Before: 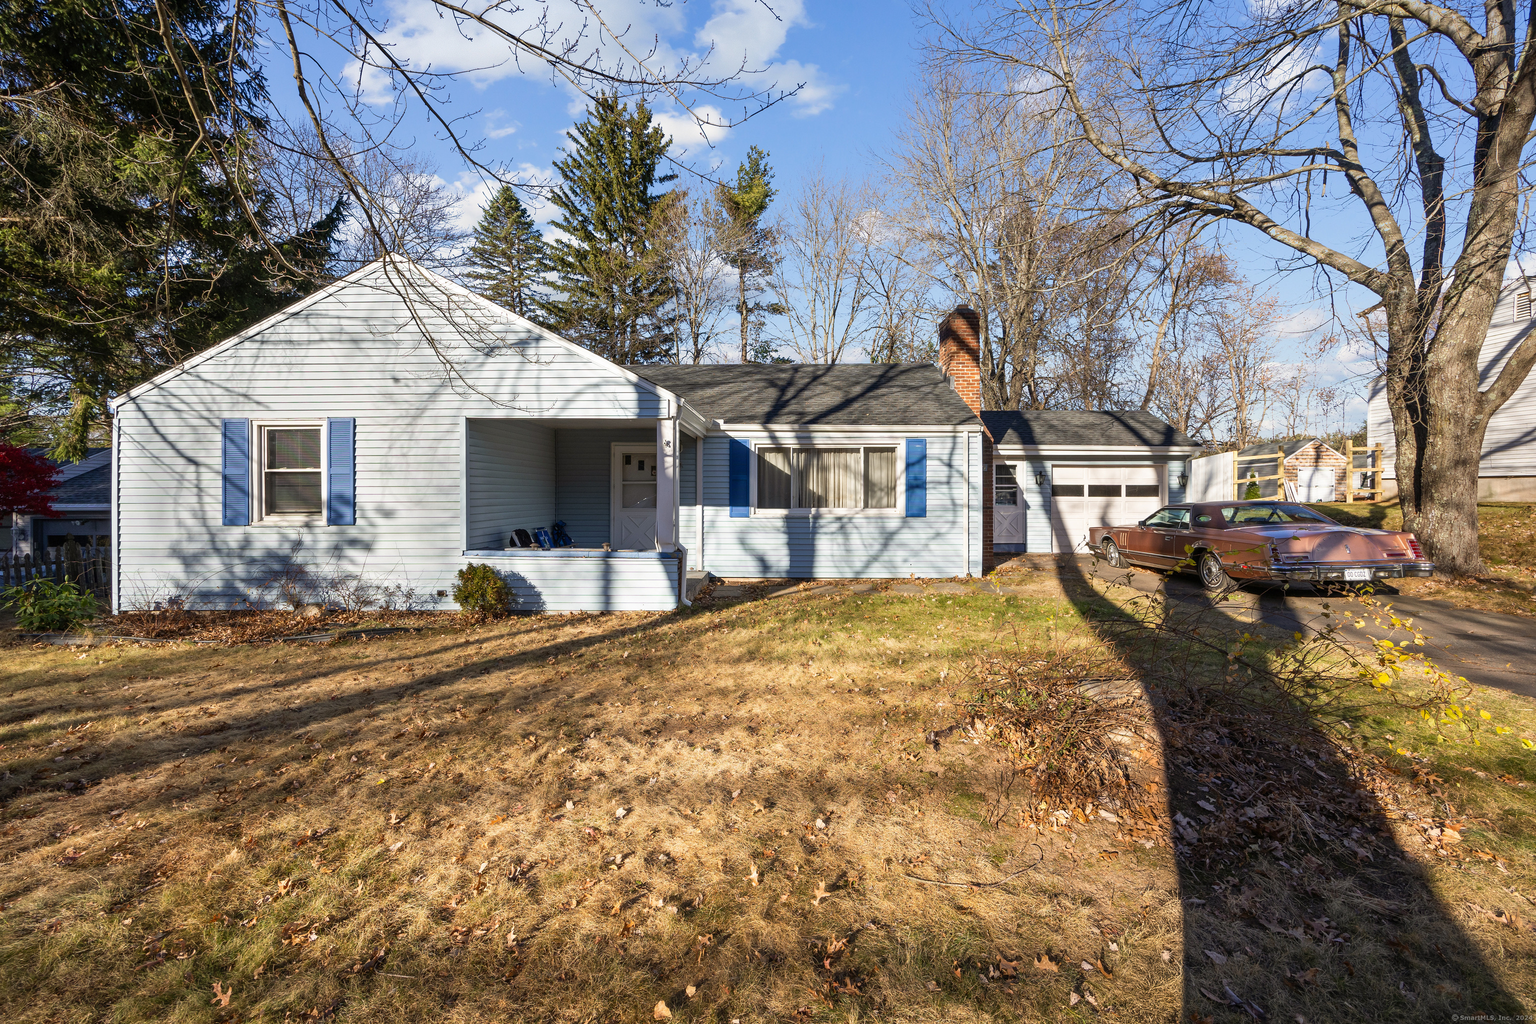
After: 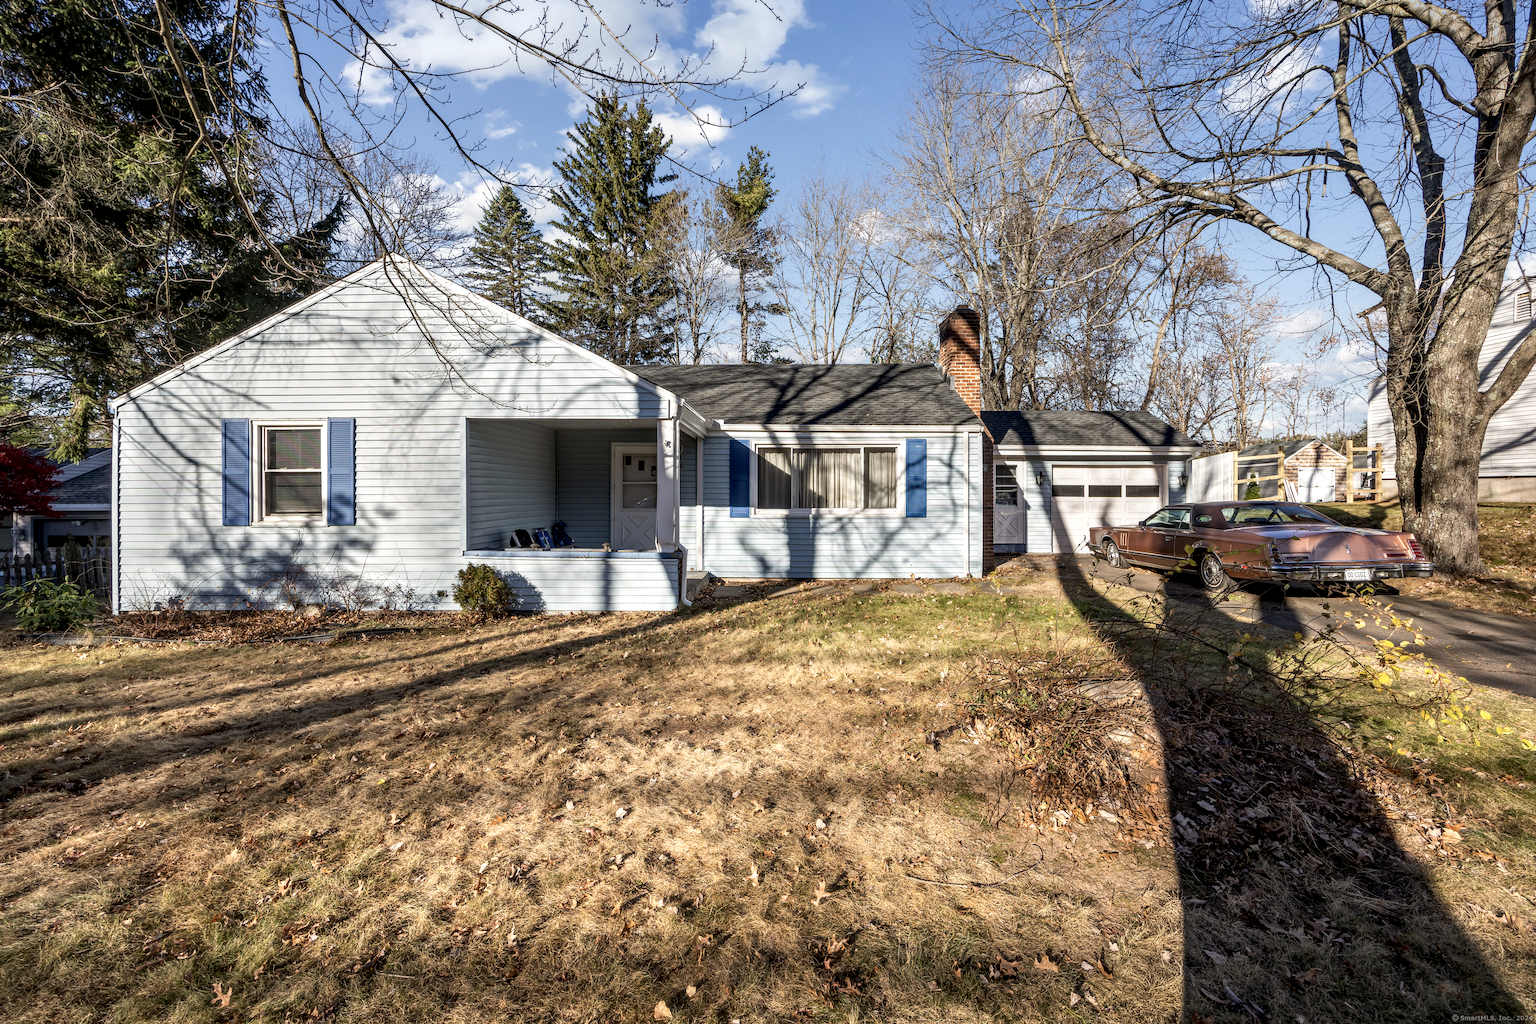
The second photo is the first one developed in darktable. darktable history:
color correction: highlights b* 0.031, saturation 0.821
exposure: exposure -0.04 EV, compensate highlight preservation false
local contrast: highlights 58%, detail 146%
